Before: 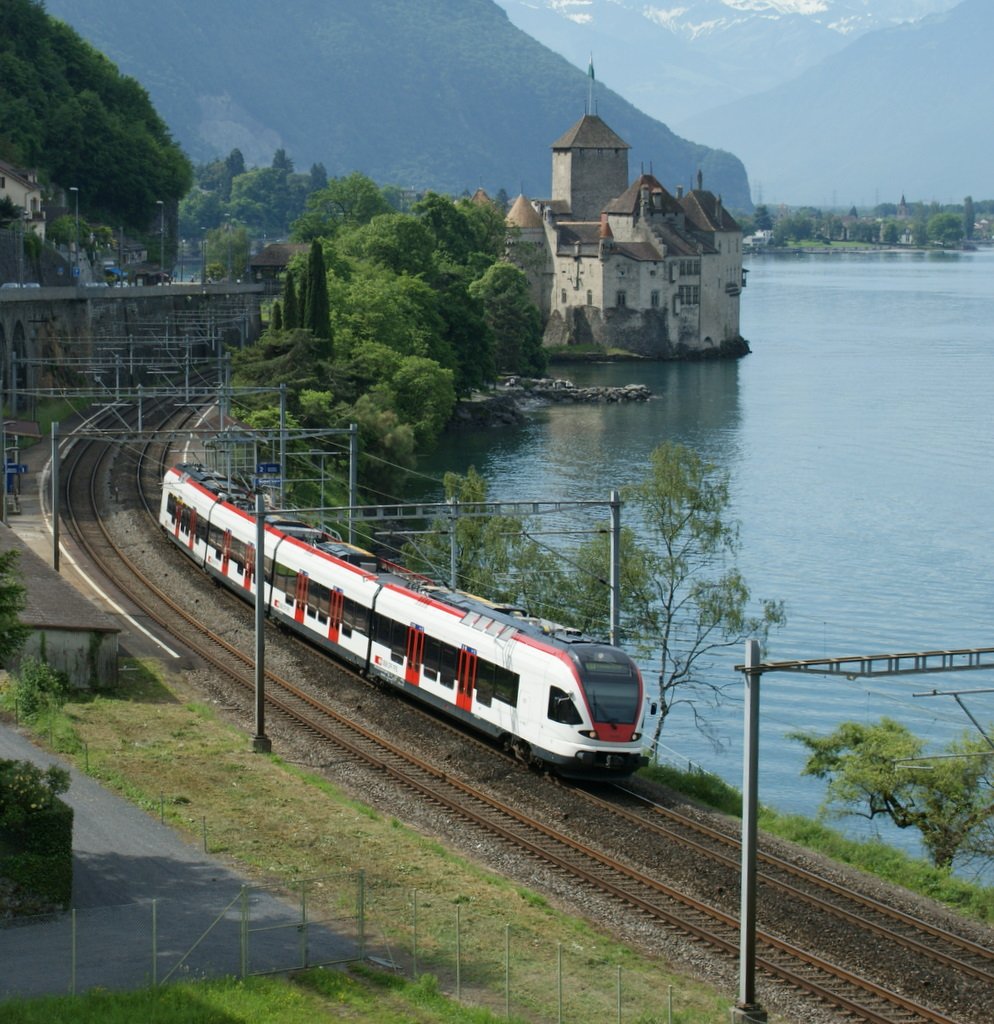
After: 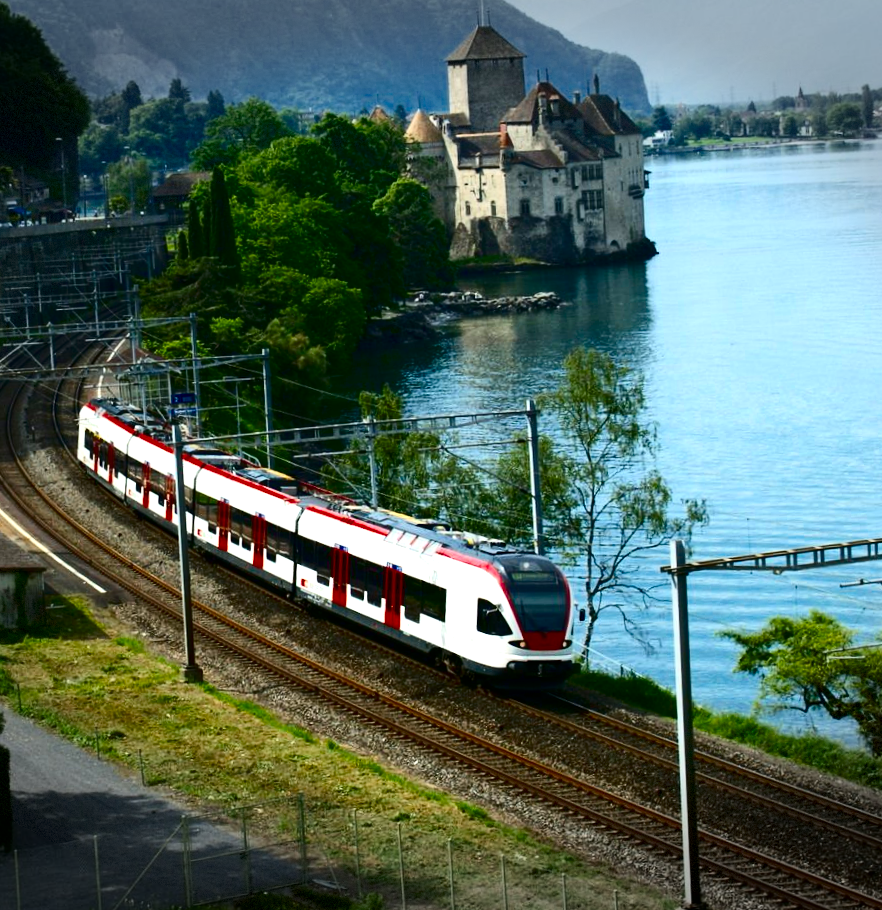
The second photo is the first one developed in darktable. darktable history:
color balance rgb: perceptual saturation grading › global saturation 30.818%, saturation formula JzAzBz (2021)
contrast brightness saturation: contrast 0.238, brightness -0.242, saturation 0.143
exposure: black level correction 0, exposure 0.7 EV, compensate highlight preservation false
vignetting: fall-off start 99.81%, width/height ratio 1.309, dithering 8-bit output
crop and rotate: angle 3.45°, left 5.923%, top 5.71%
